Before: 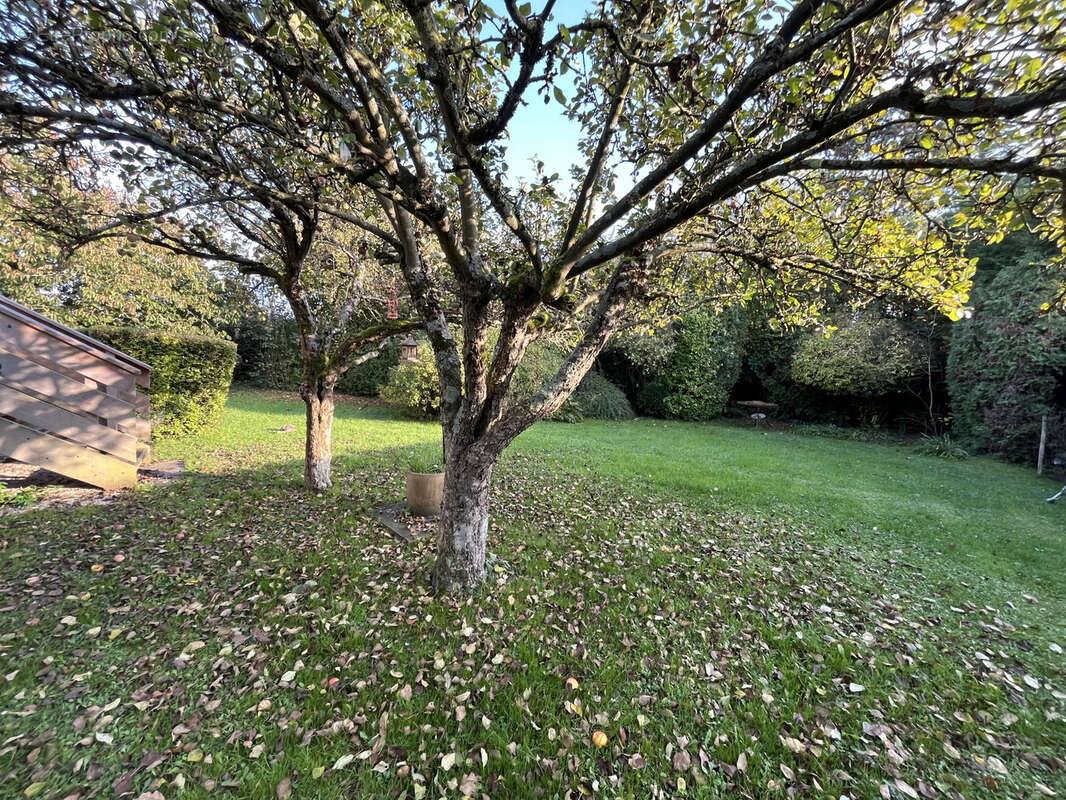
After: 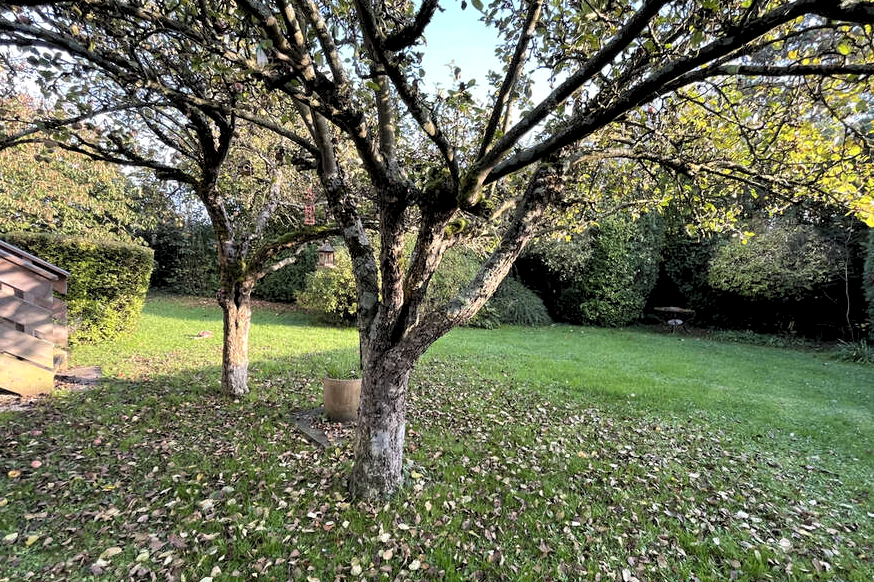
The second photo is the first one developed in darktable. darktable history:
levels: levels [0.073, 0.497, 0.972]
crop: left 7.856%, top 11.836%, right 10.12%, bottom 15.387%
